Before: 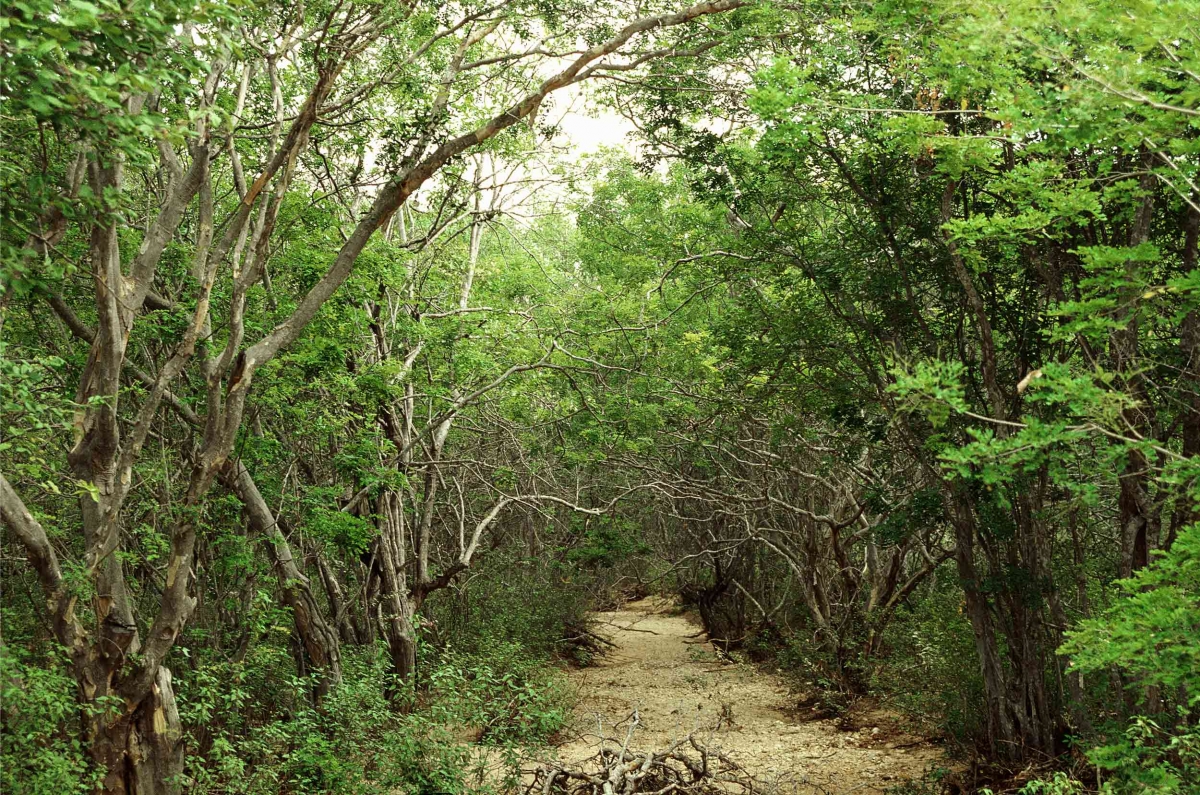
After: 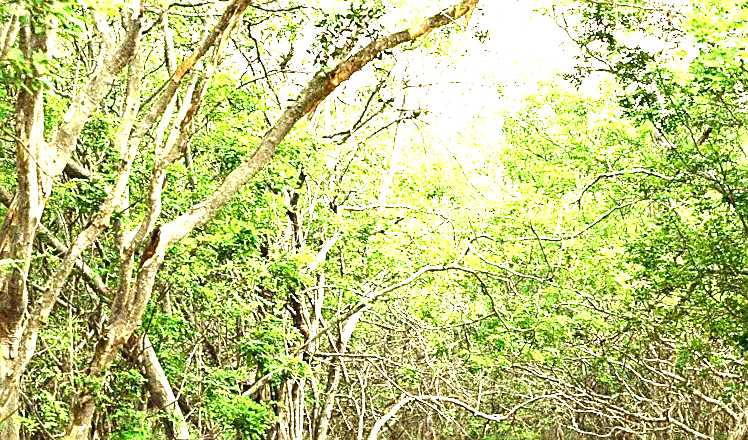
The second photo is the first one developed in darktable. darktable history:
color balance rgb: shadows lift › chroma 1%, shadows lift › hue 217.2°, power › hue 310.8°, highlights gain › chroma 1%, highlights gain › hue 54°, global offset › luminance 0.5%, global offset › hue 171.6°, perceptual saturation grading › global saturation 14.09%, perceptual saturation grading › highlights -25%, perceptual saturation grading › shadows 30%, perceptual brilliance grading › highlights 13.42%, perceptual brilliance grading › mid-tones 8.05%, perceptual brilliance grading › shadows -17.45%, global vibrance 25%
sharpen: on, module defaults
grain: coarseness 10.62 ISO, strength 55.56%
exposure: exposure 2 EV, compensate exposure bias true, compensate highlight preservation false
crop and rotate: angle -4.99°, left 2.122%, top 6.945%, right 27.566%, bottom 30.519%
